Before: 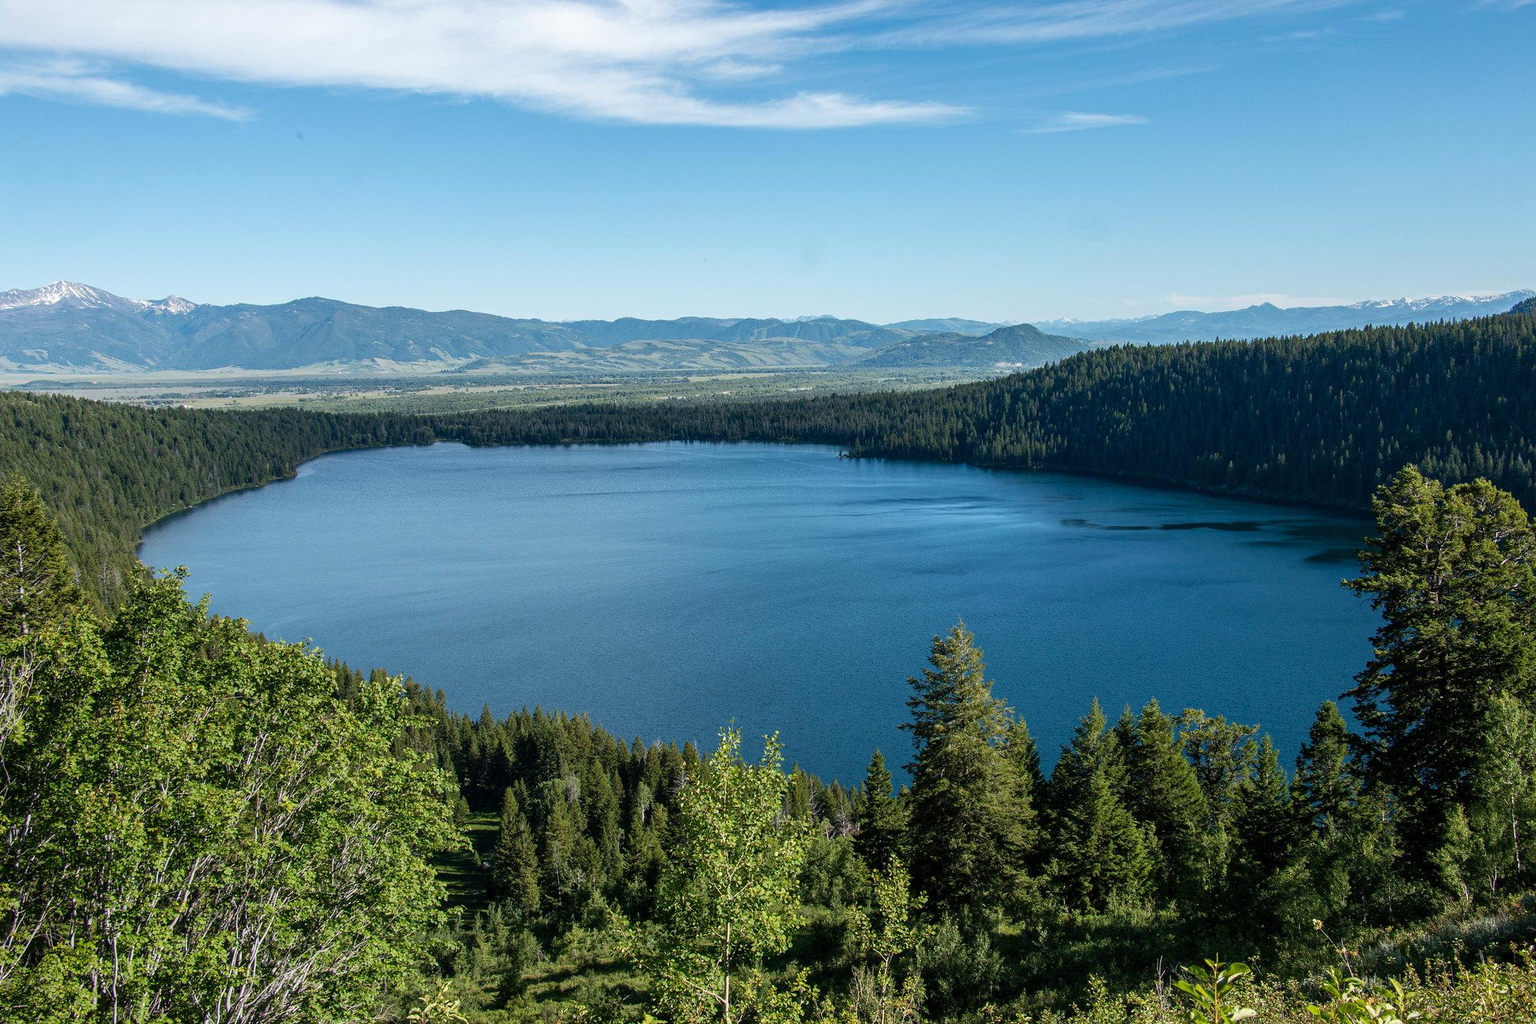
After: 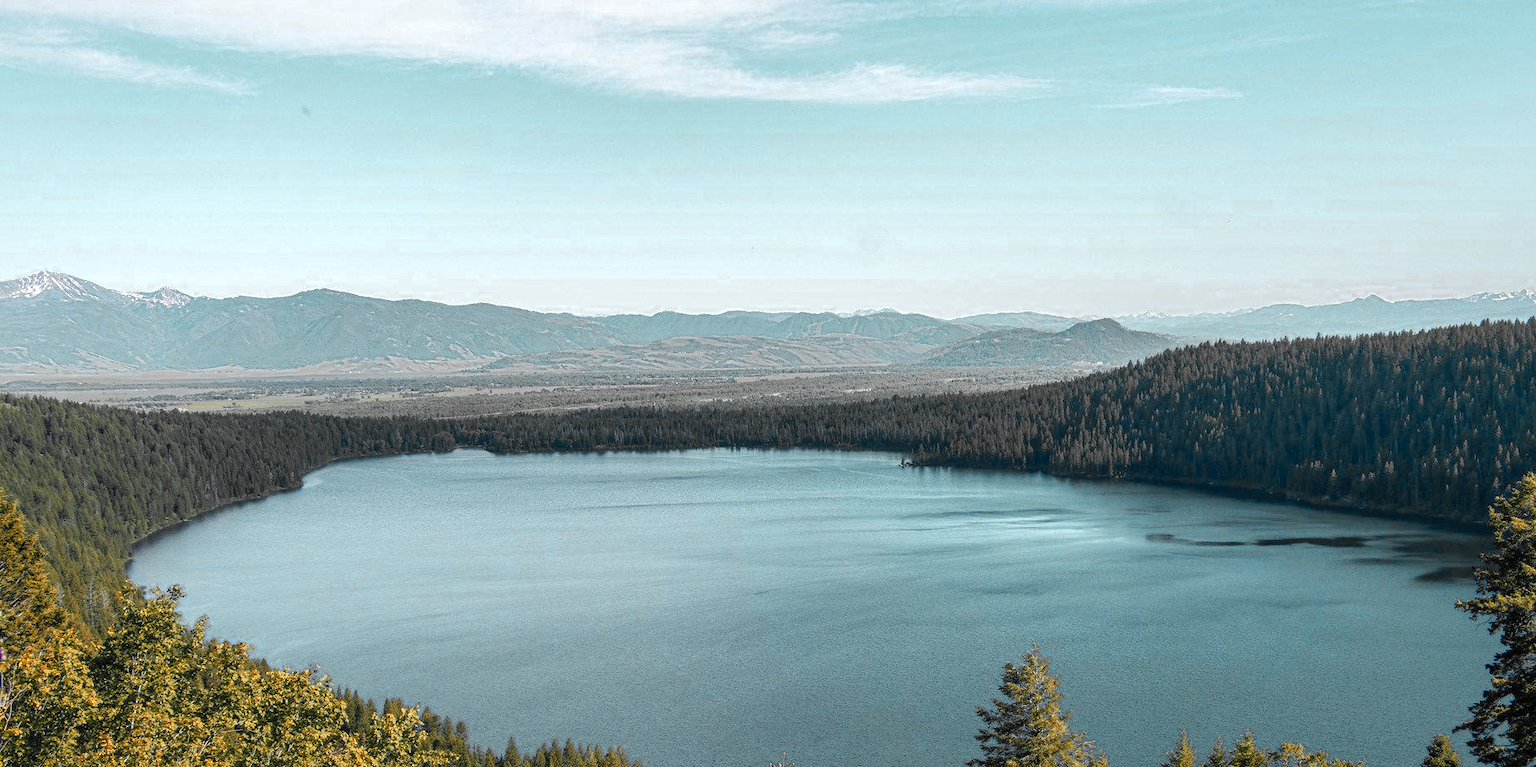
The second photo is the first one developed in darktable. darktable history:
crop: left 1.509%, top 3.452%, right 7.696%, bottom 28.452%
shadows and highlights: on, module defaults
color zones: curves: ch0 [(0.009, 0.528) (0.136, 0.6) (0.255, 0.586) (0.39, 0.528) (0.522, 0.584) (0.686, 0.736) (0.849, 0.561)]; ch1 [(0.045, 0.781) (0.14, 0.416) (0.257, 0.695) (0.442, 0.032) (0.738, 0.338) (0.818, 0.632) (0.891, 0.741) (1, 0.704)]; ch2 [(0, 0.667) (0.141, 0.52) (0.26, 0.37) (0.474, 0.432) (0.743, 0.286)]
